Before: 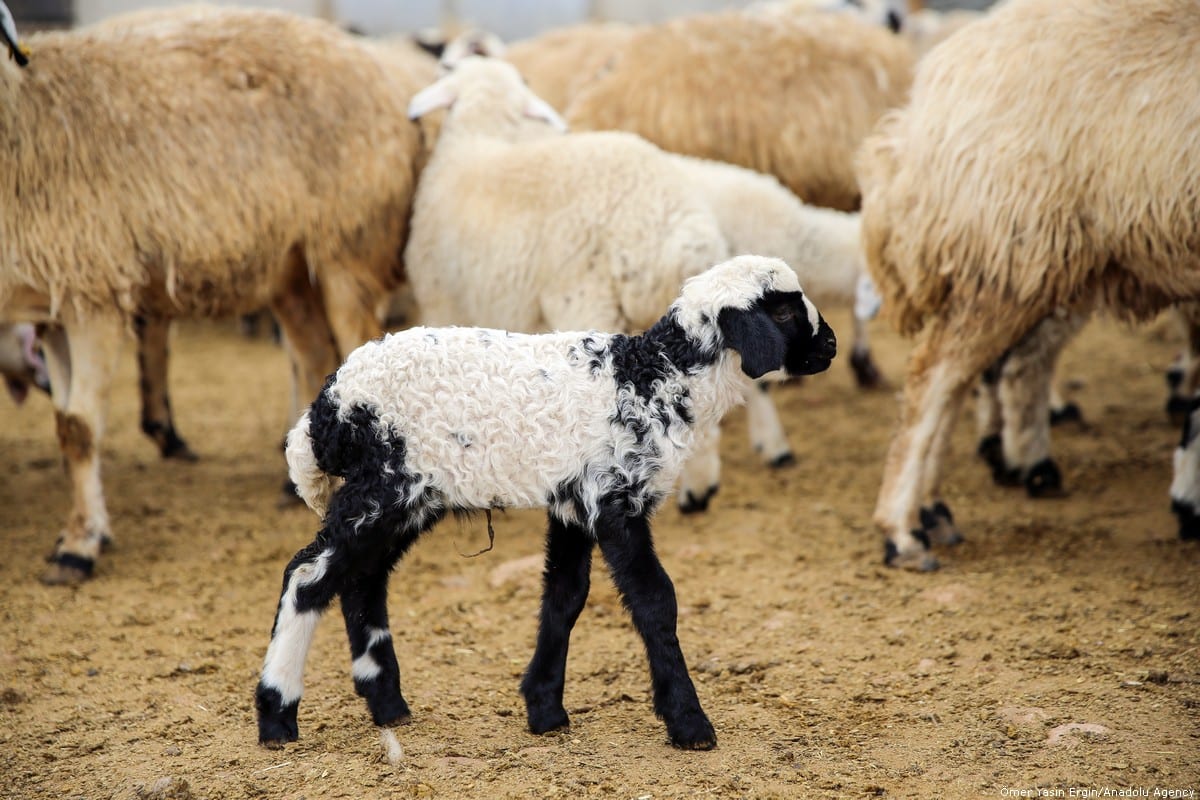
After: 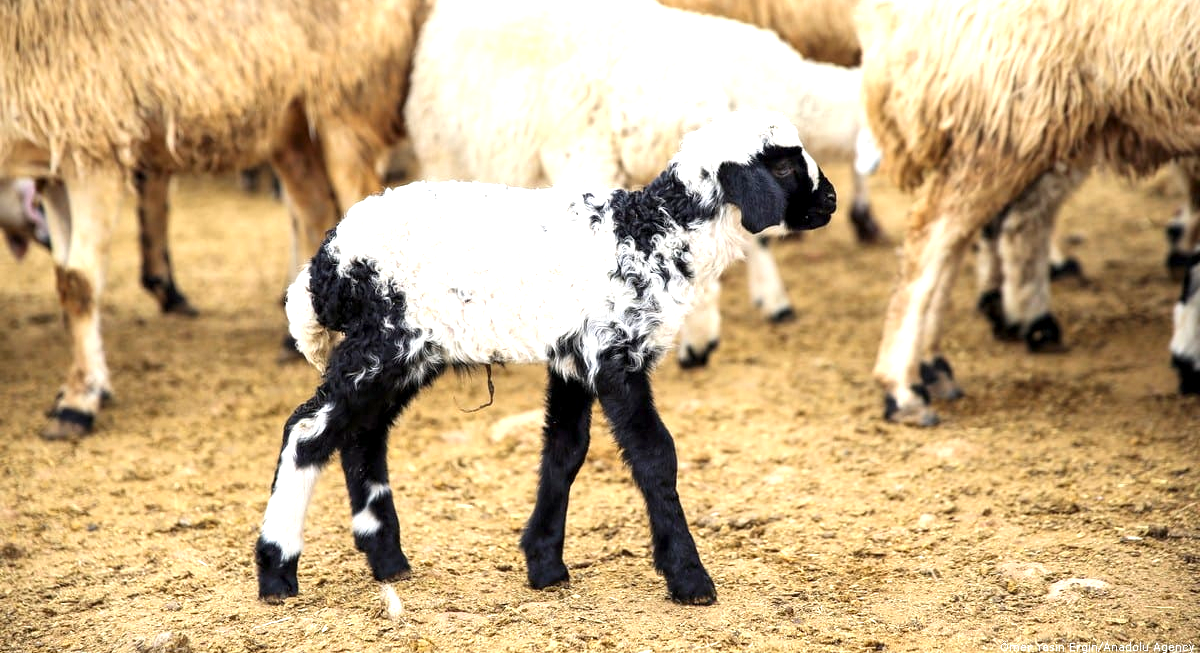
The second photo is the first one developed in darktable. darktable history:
crop and rotate: top 18.332%
exposure: exposure 1 EV, compensate highlight preservation false
local contrast: highlights 105%, shadows 100%, detail 119%, midtone range 0.2
